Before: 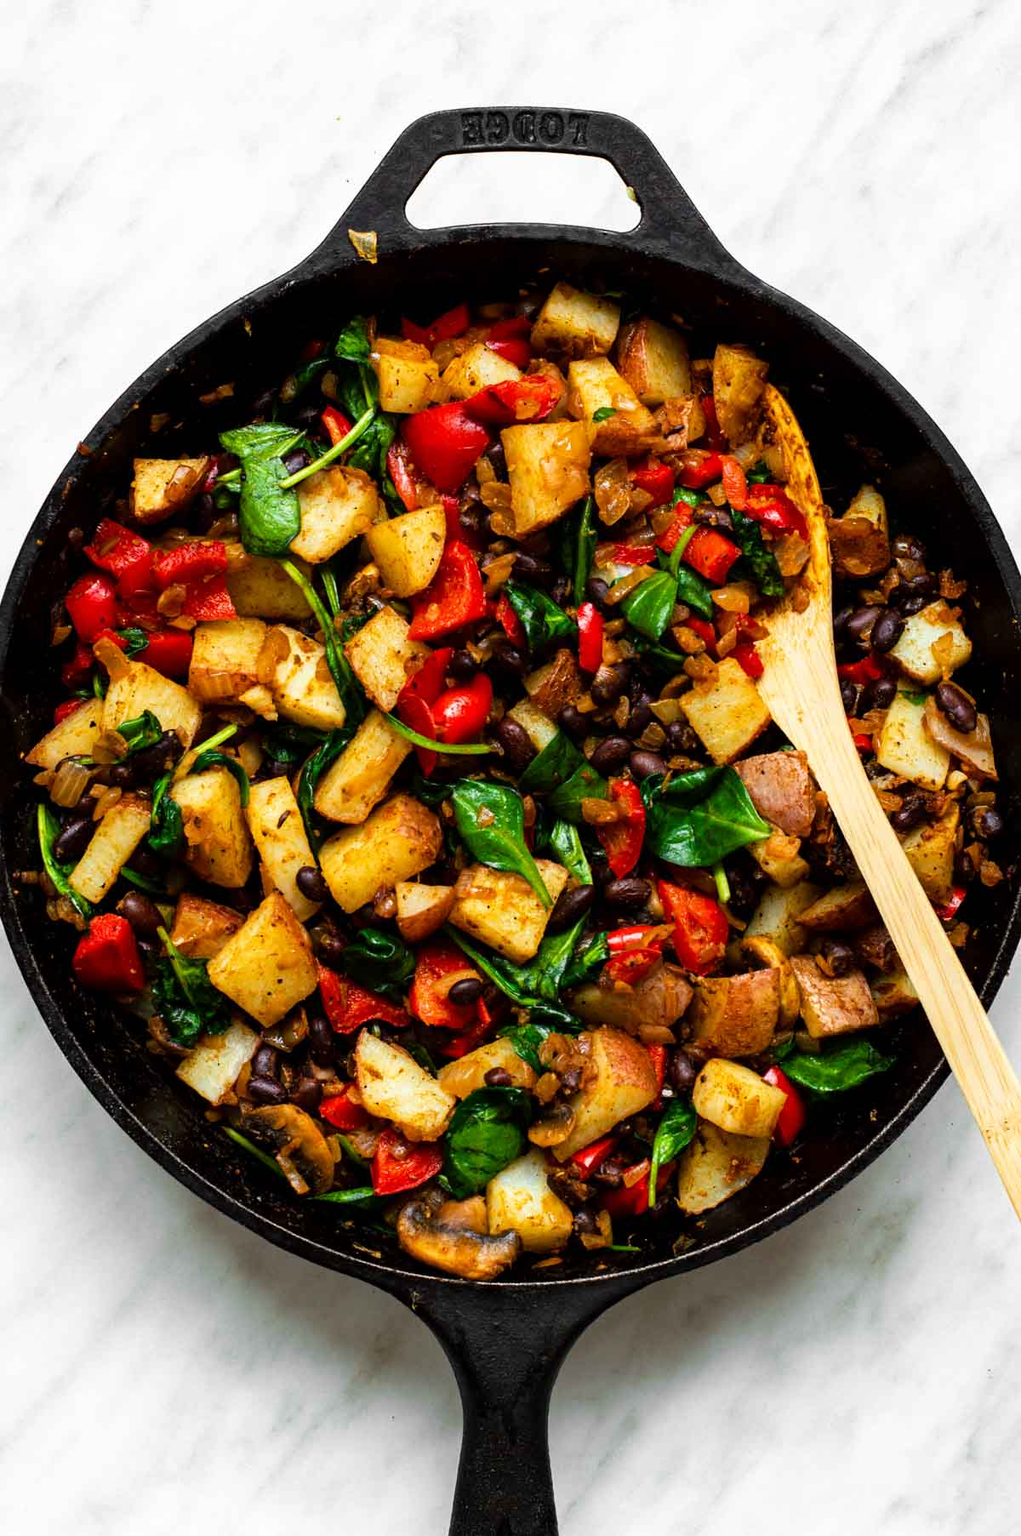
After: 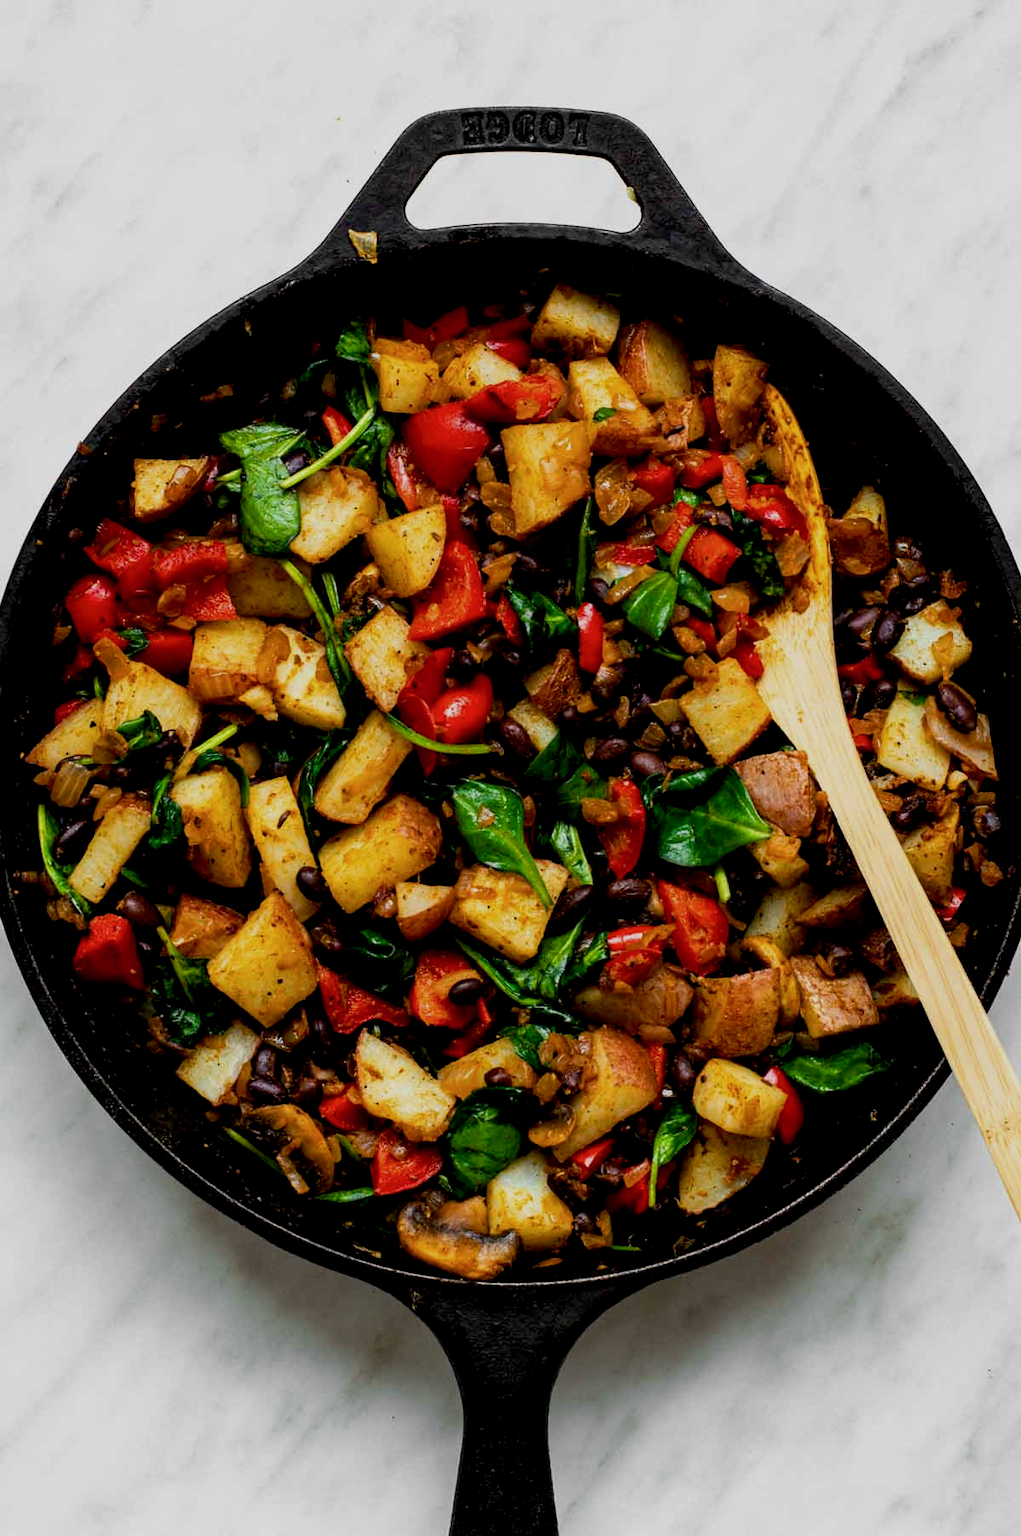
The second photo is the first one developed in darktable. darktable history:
color balance rgb: linear chroma grading › global chroma 1.5%, linear chroma grading › mid-tones -1%, perceptual saturation grading › global saturation -3%, perceptual saturation grading › shadows -2%
exposure: black level correction 0.011, exposure -0.478 EV, compensate highlight preservation false
